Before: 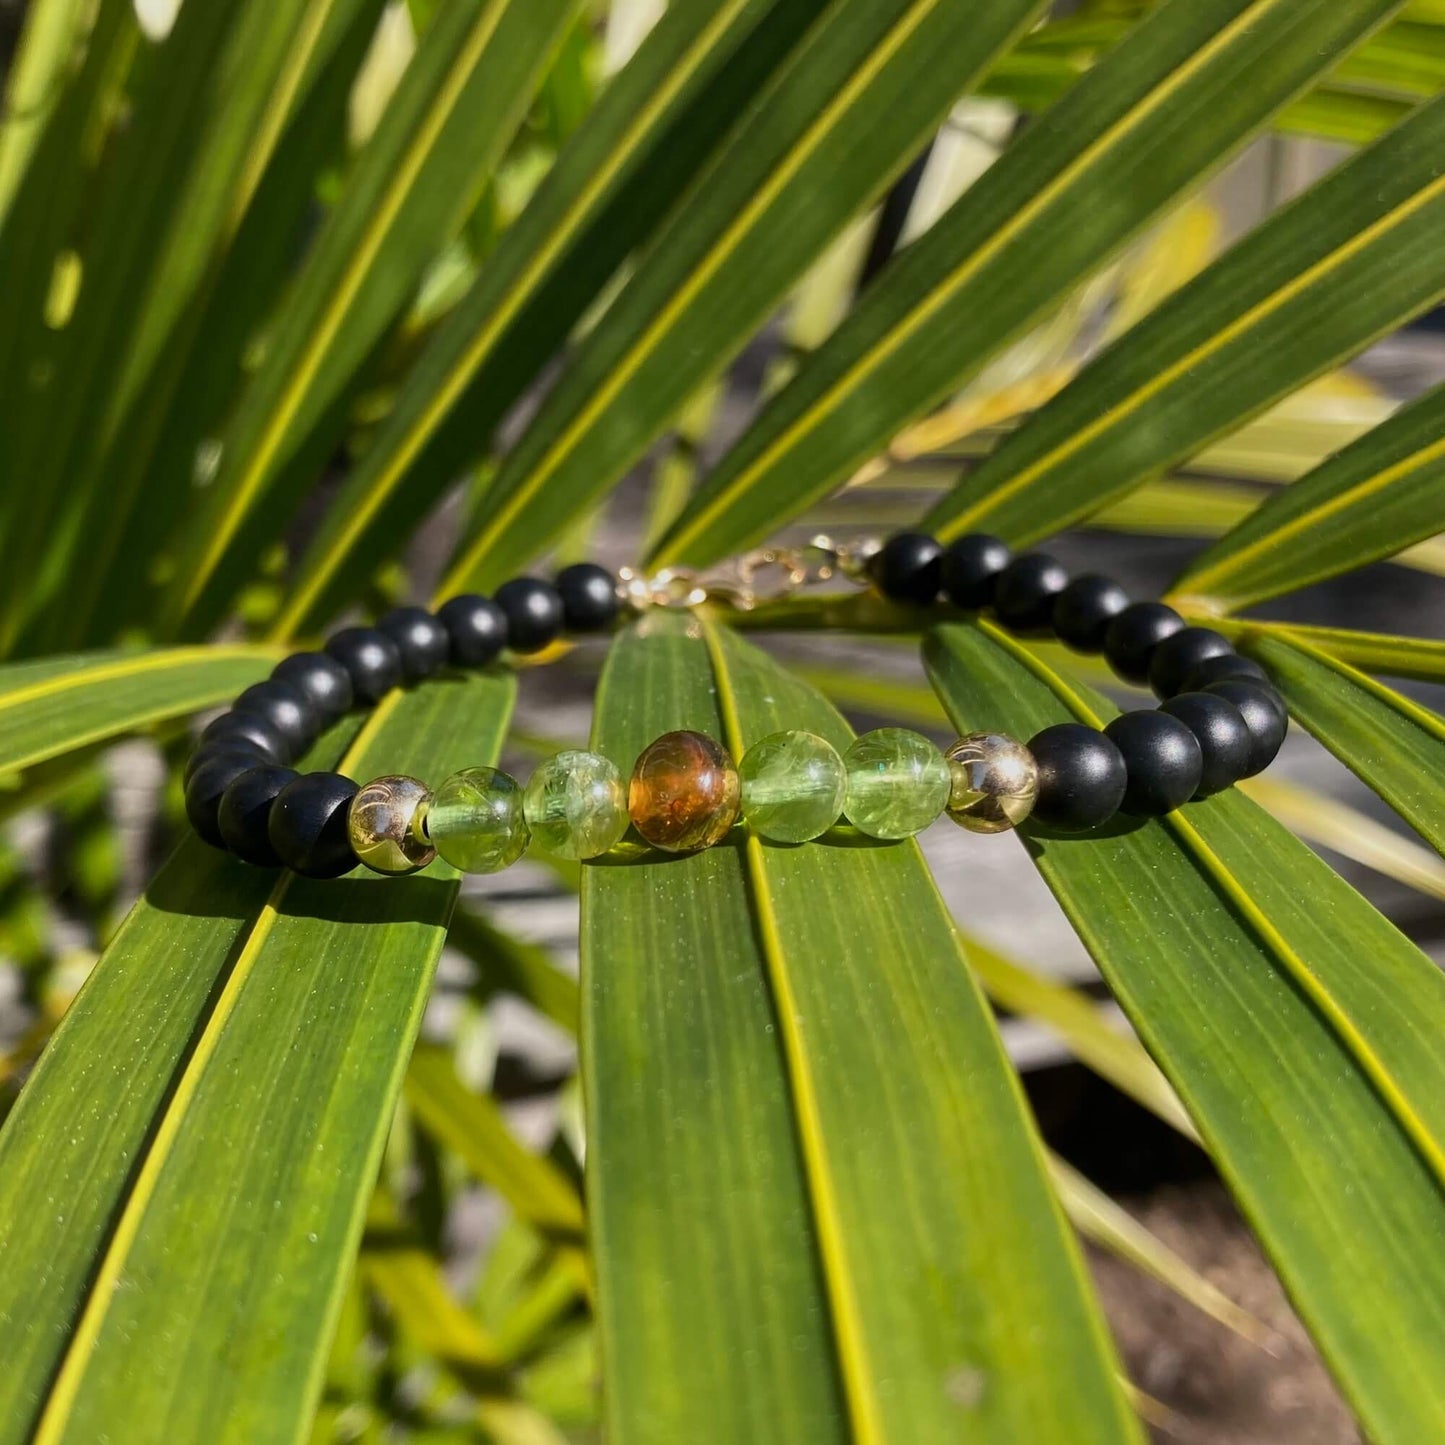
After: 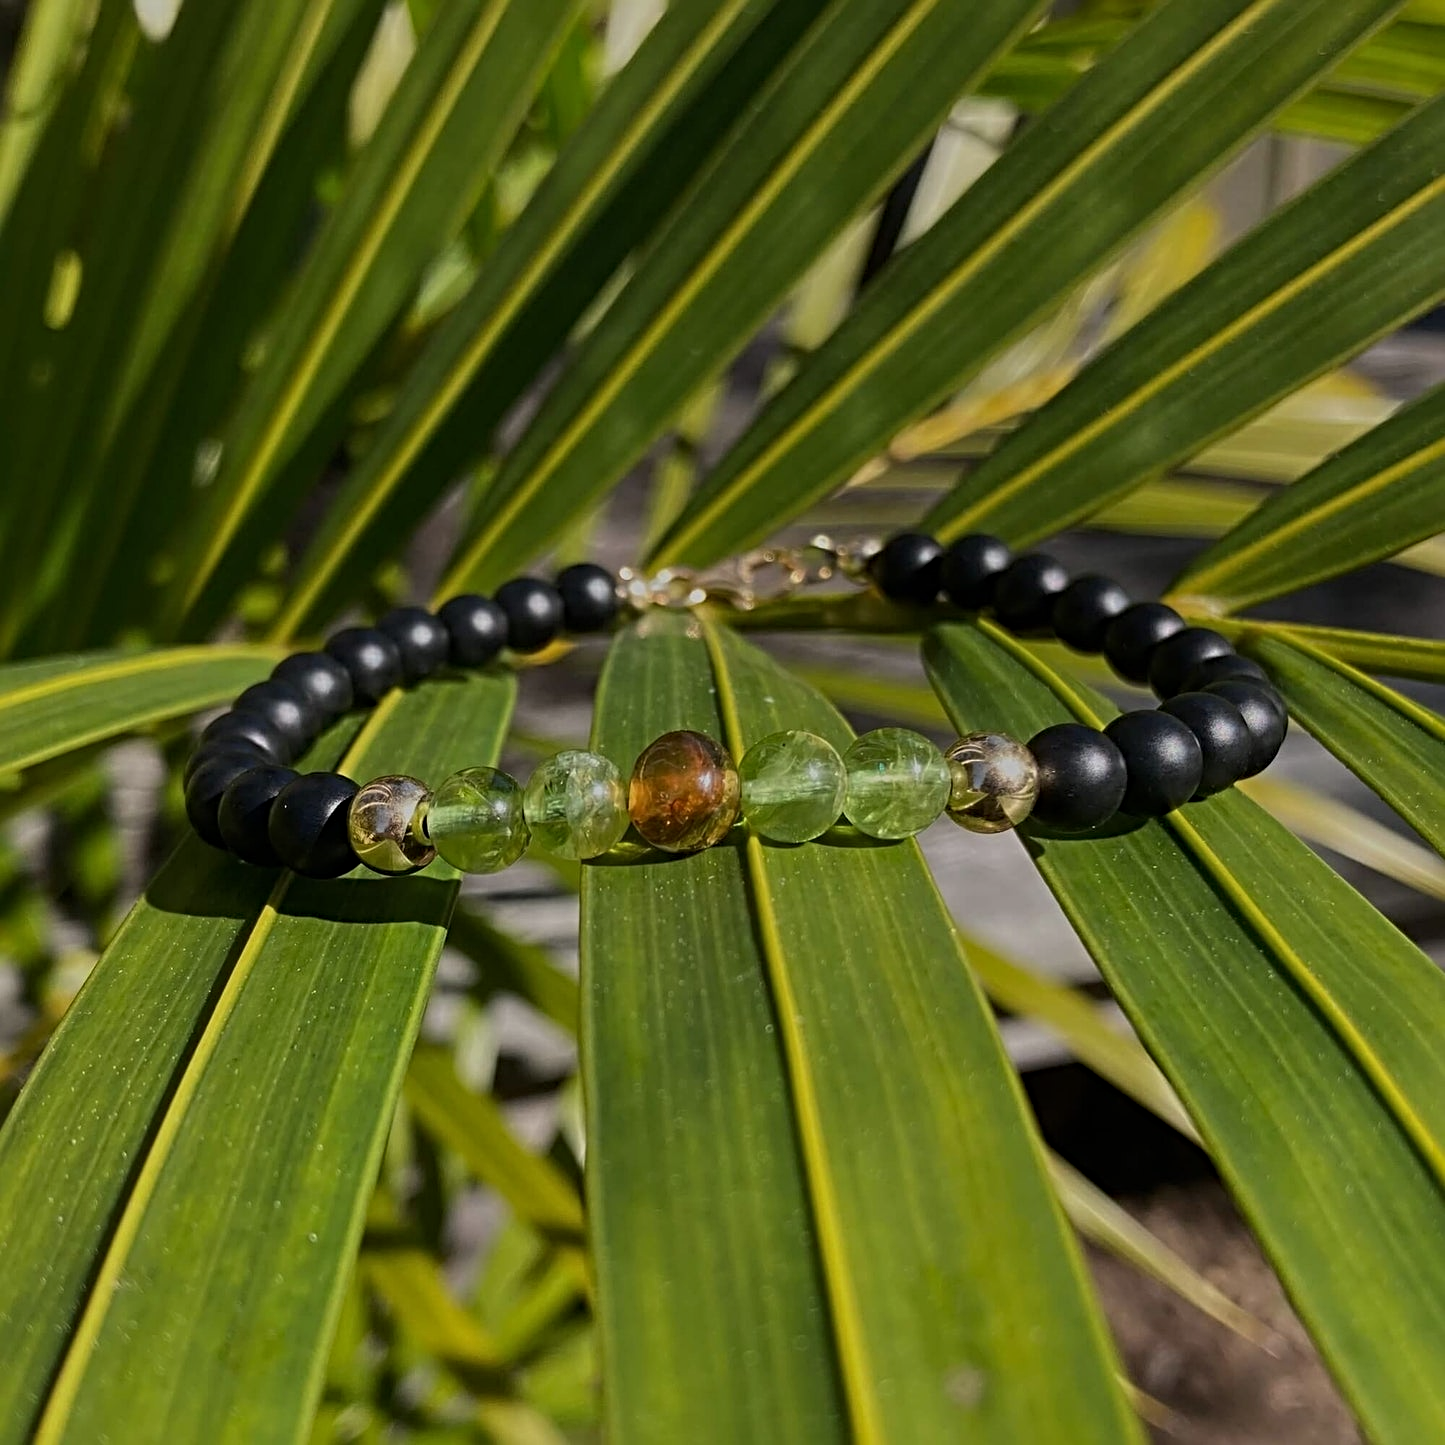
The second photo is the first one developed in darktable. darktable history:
exposure: exposure -0.582 EV, compensate highlight preservation false
sharpen: radius 4.883
